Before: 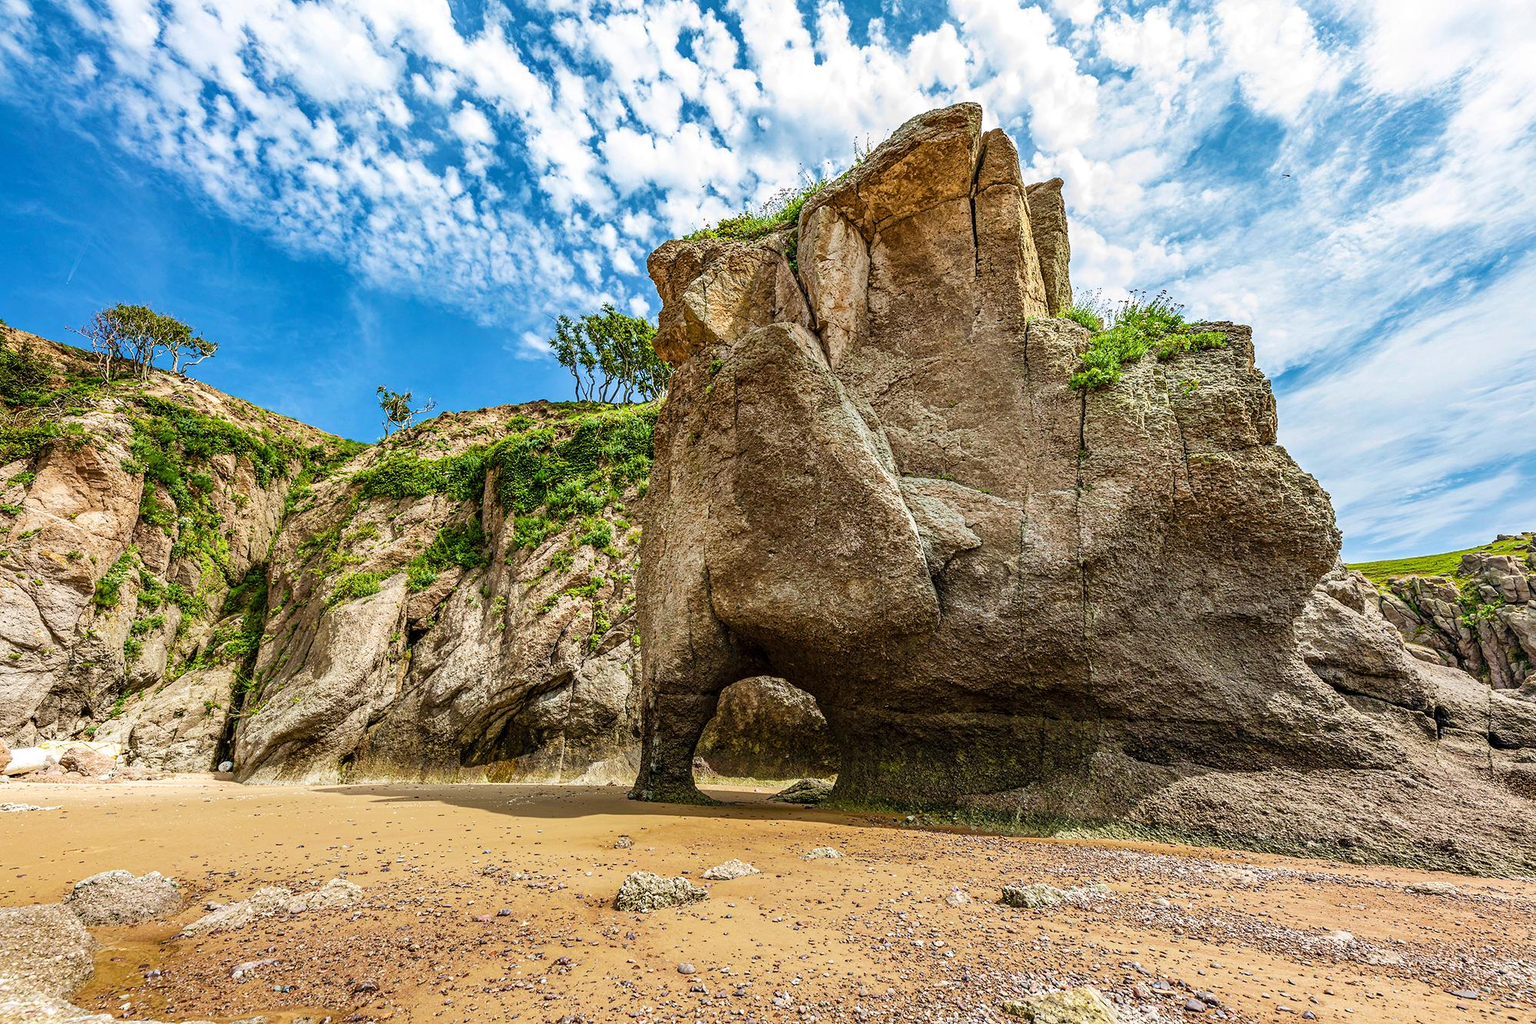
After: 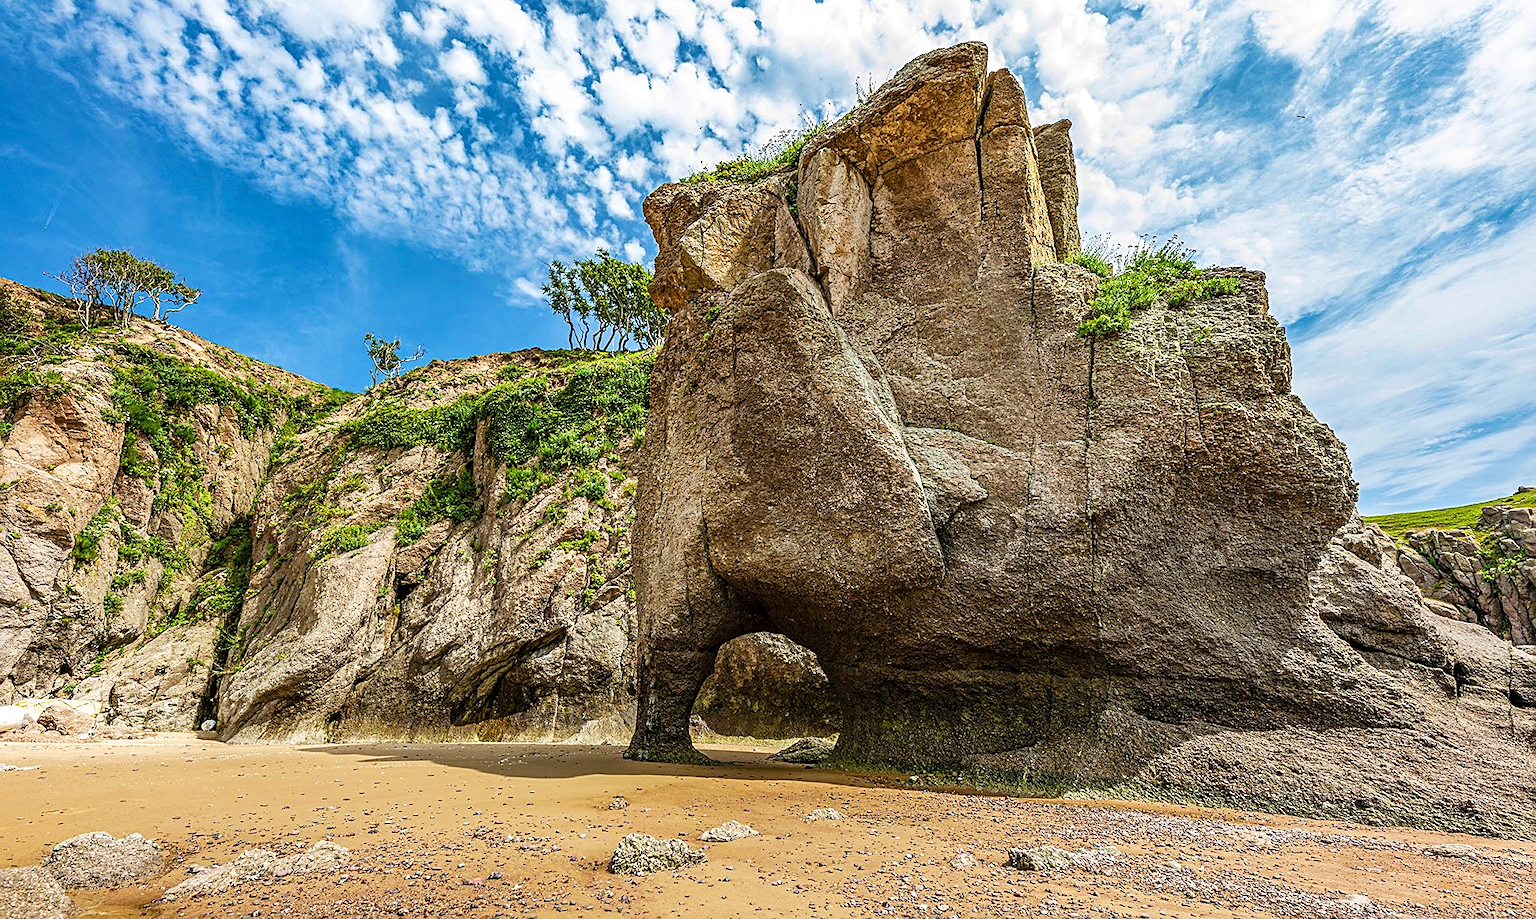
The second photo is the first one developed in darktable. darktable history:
white balance: red 1, blue 1
sharpen: on, module defaults
crop: left 1.507%, top 6.147%, right 1.379%, bottom 6.637%
